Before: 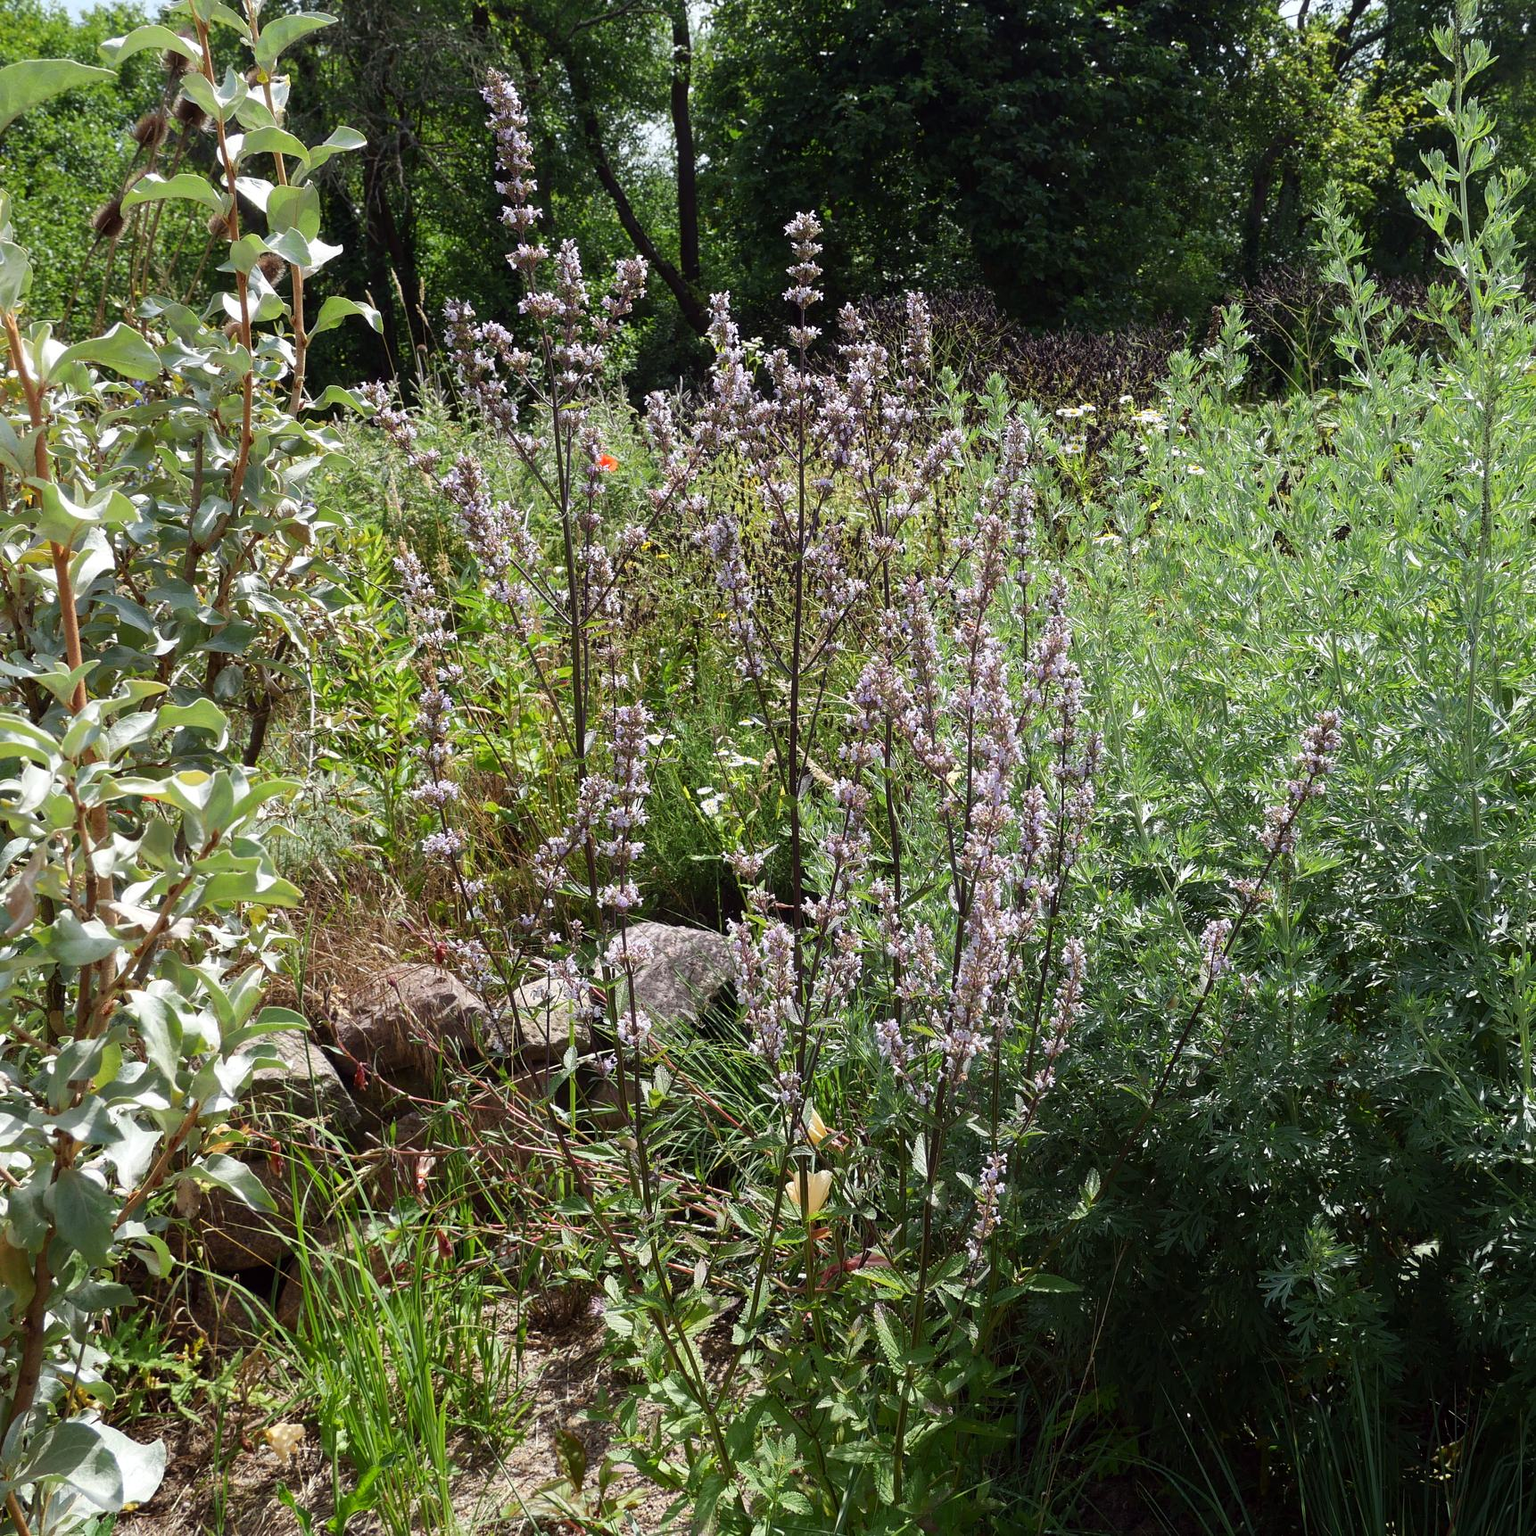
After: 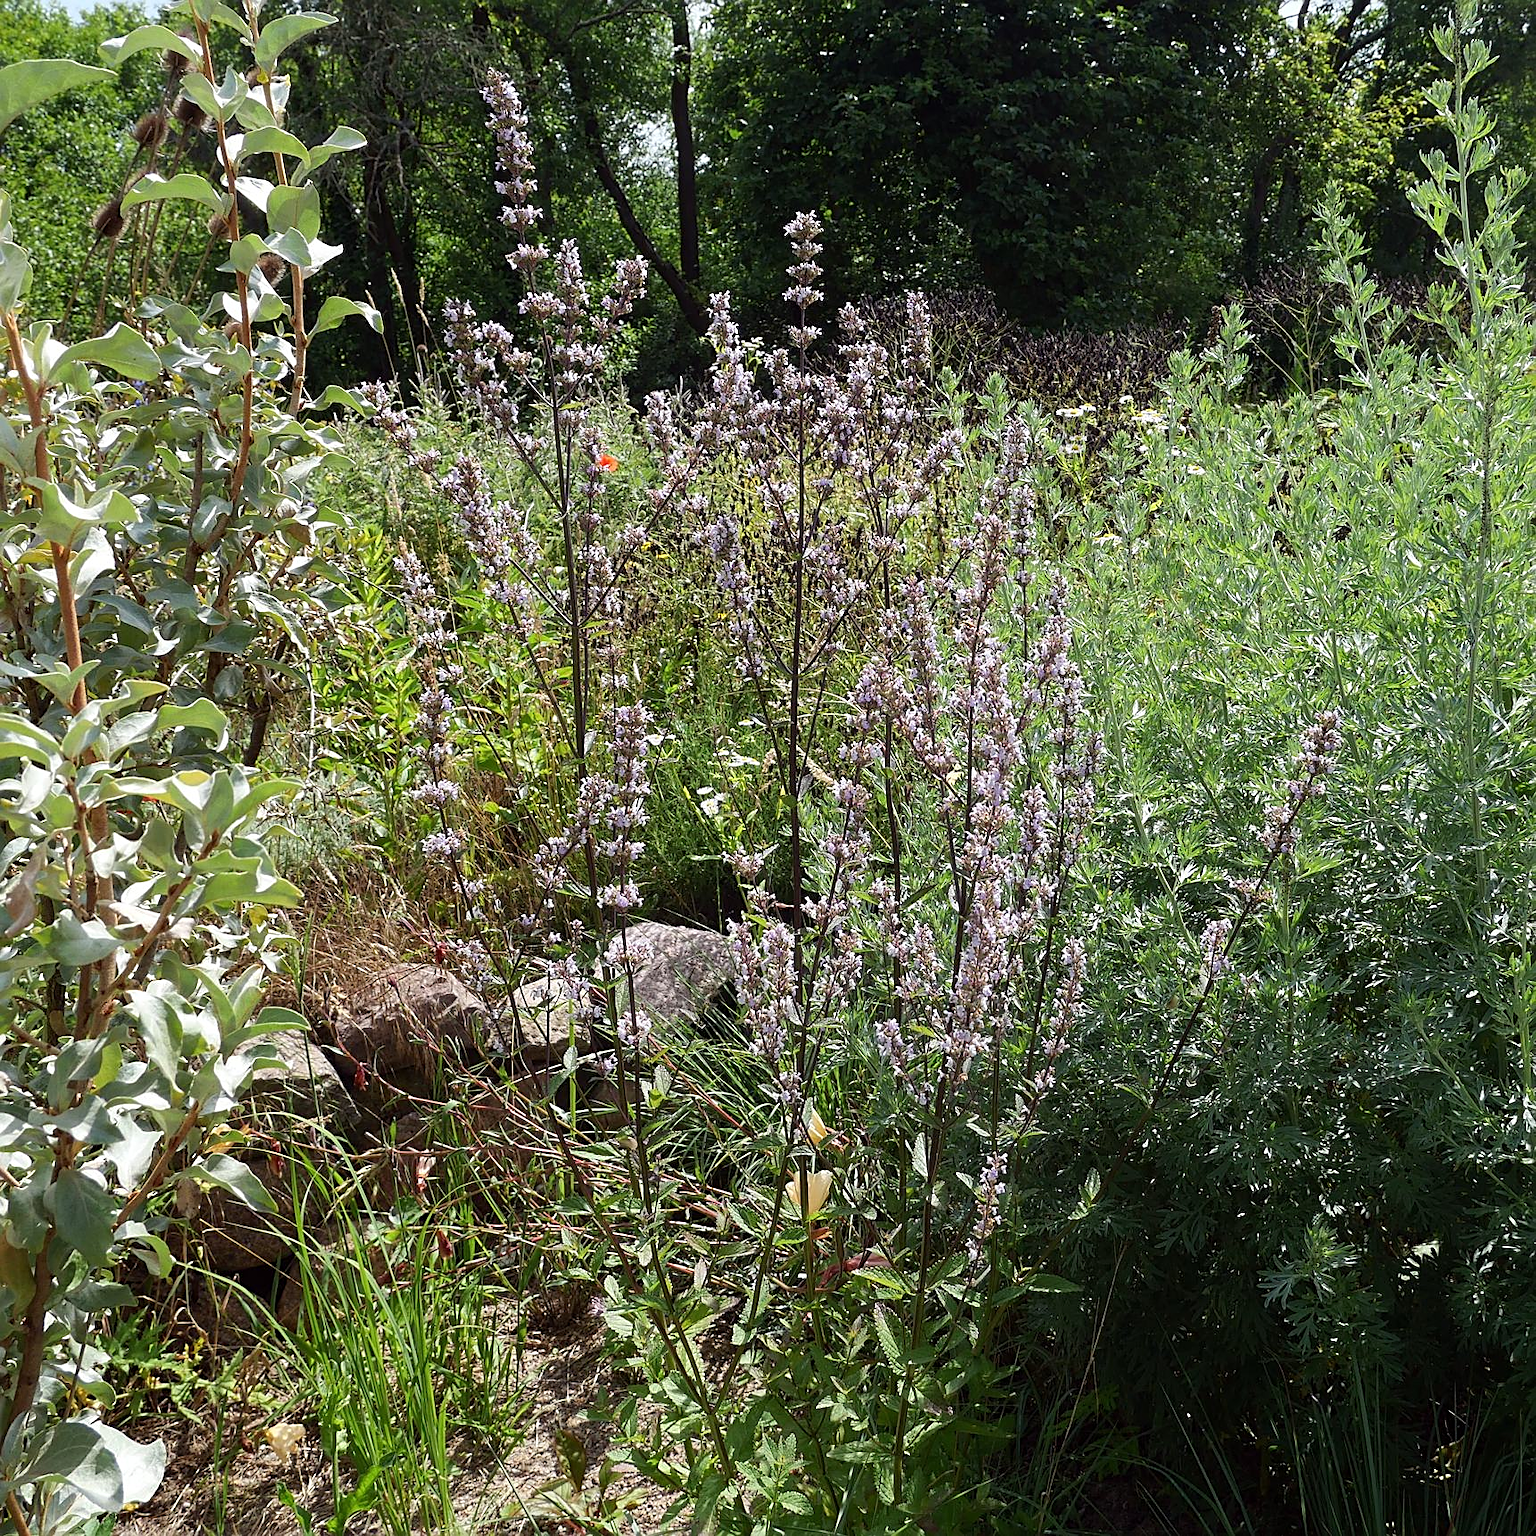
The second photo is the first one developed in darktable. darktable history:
sharpen: amount 0.586
